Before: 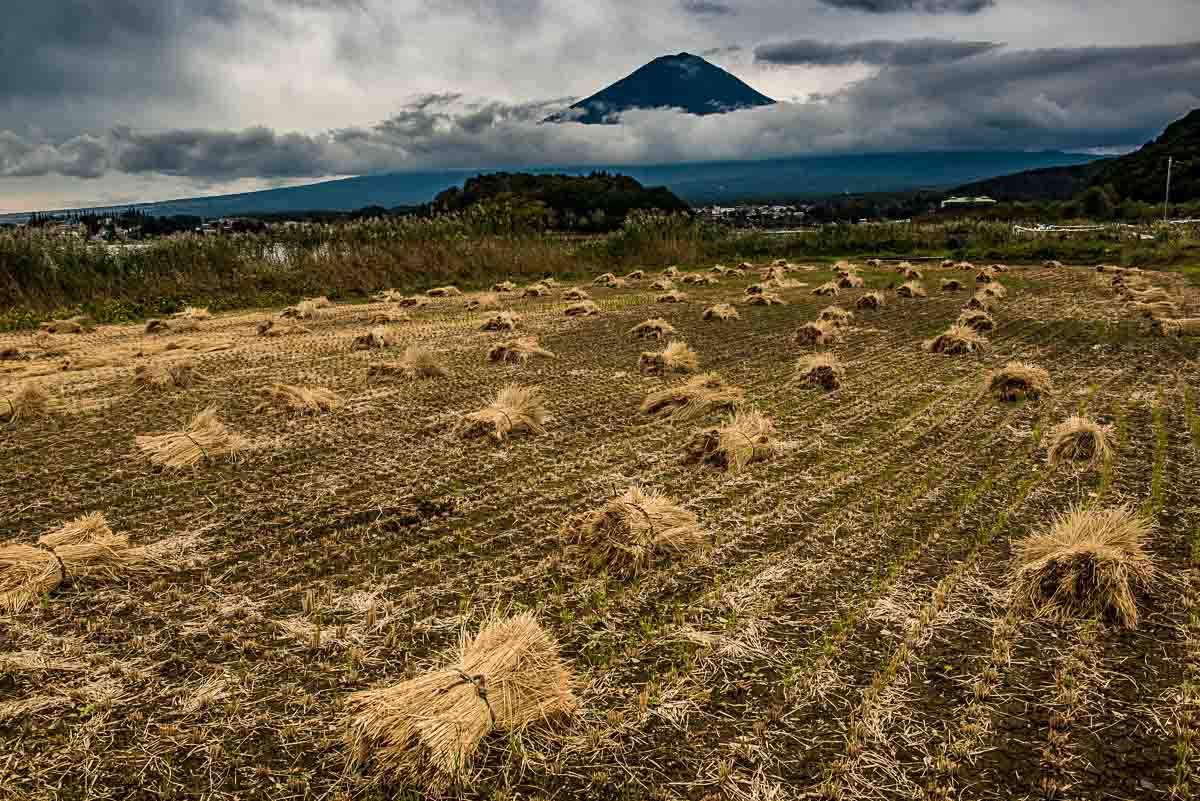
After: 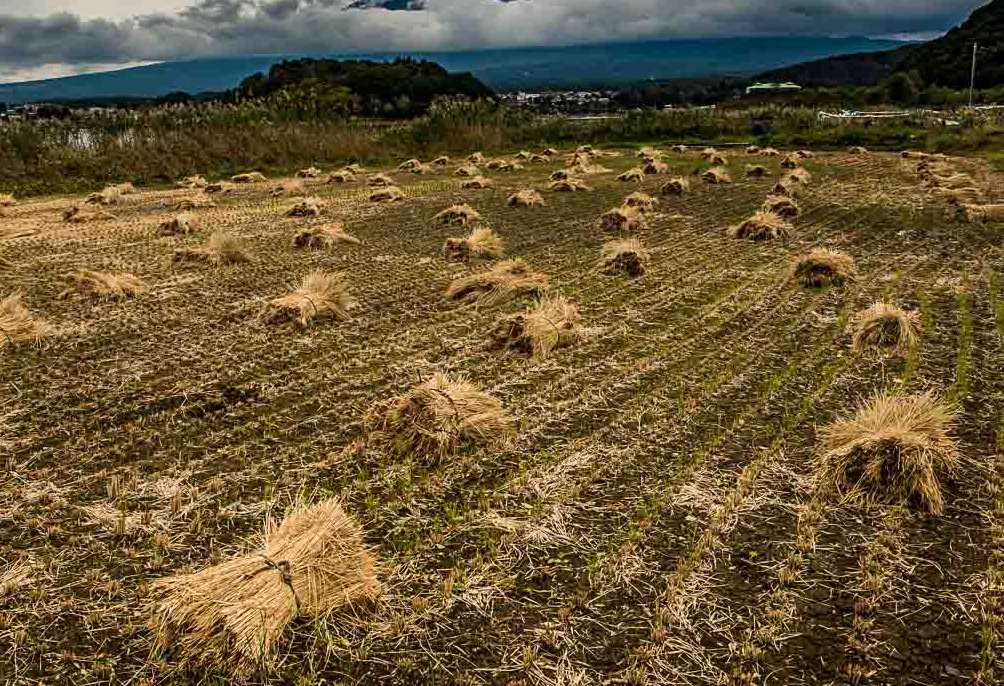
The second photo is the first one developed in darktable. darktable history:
exposure: compensate highlight preservation false
crop: left 16.315%, top 14.246%
